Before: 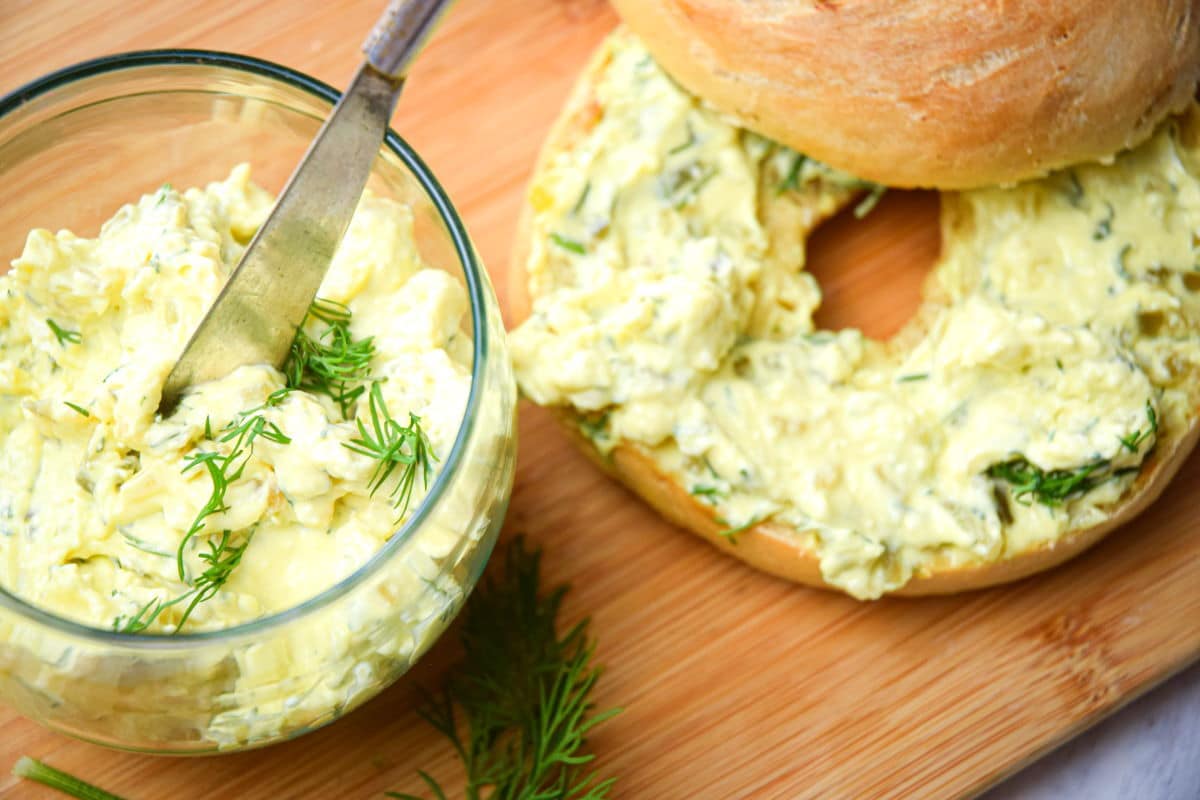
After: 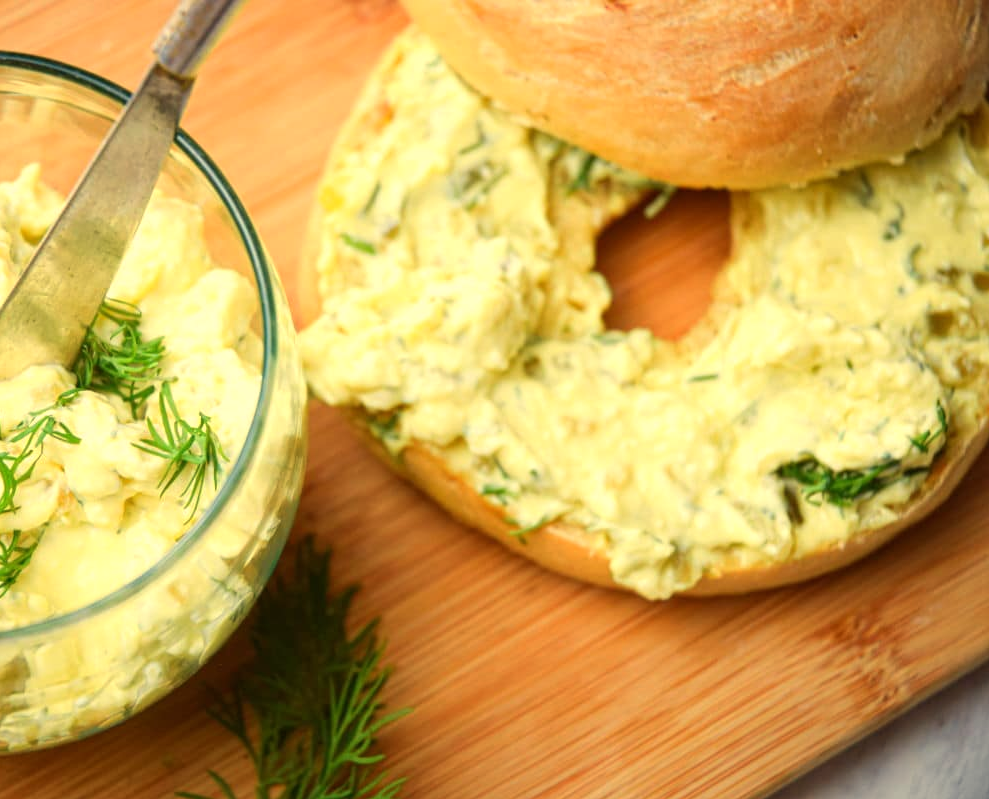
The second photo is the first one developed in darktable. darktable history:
crop: left 17.582%, bottom 0.031%
color correction: highlights a* -0.137, highlights b* 0.137
white balance: red 1.08, blue 0.791
